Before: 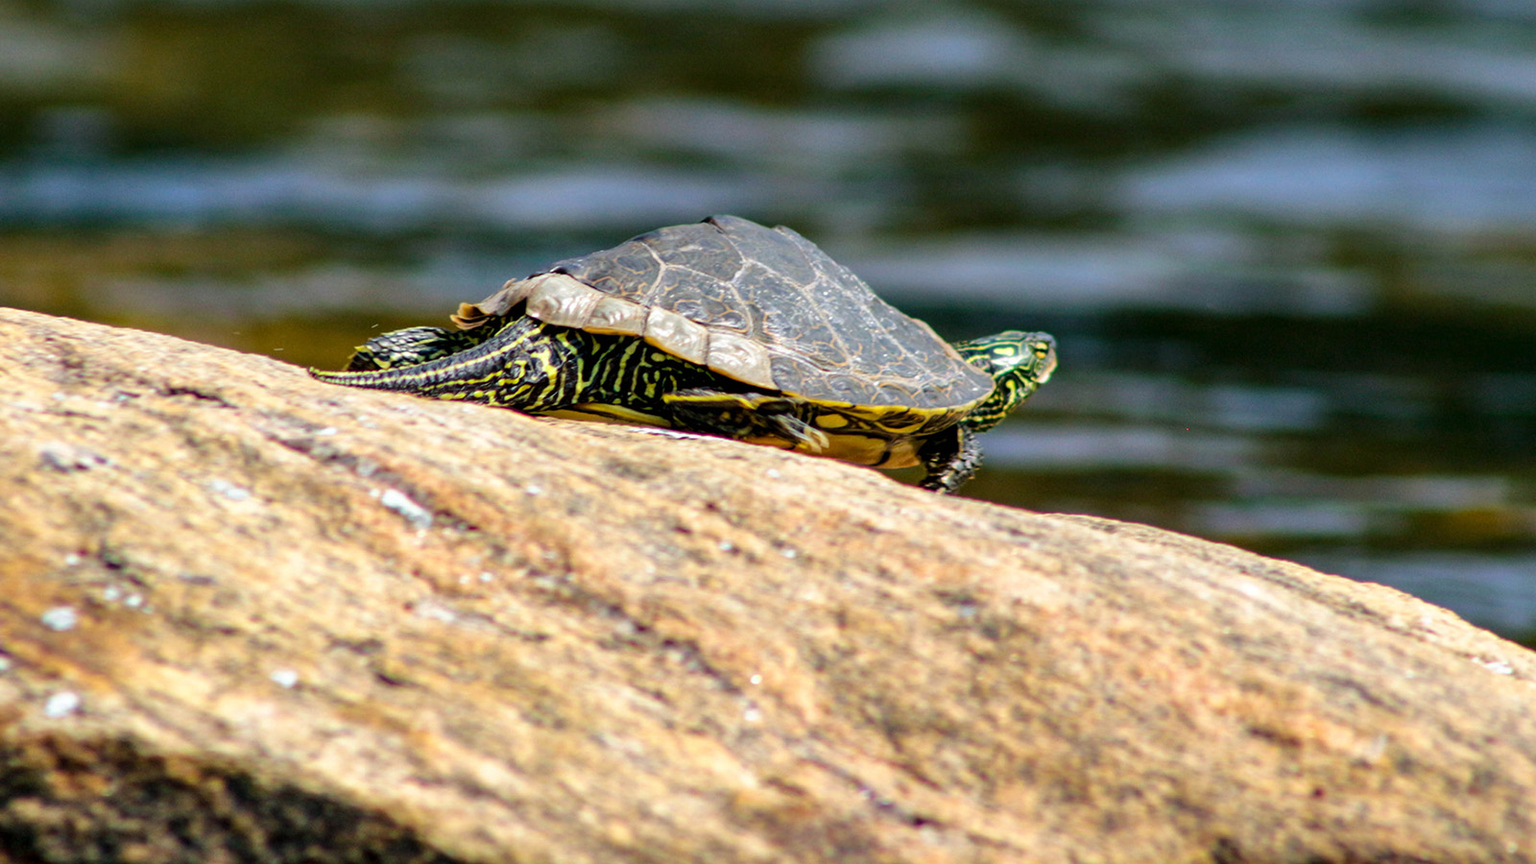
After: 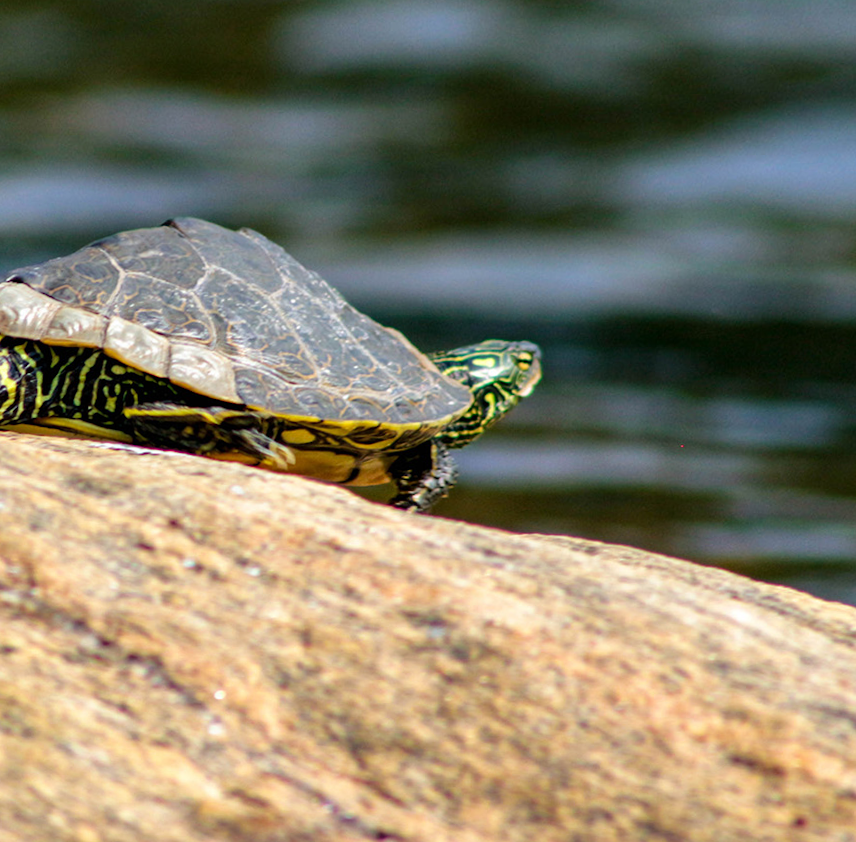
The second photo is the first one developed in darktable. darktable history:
crop: left 31.458%, top 0%, right 11.876%
rotate and perspective: rotation 0.062°, lens shift (vertical) 0.115, lens shift (horizontal) -0.133, crop left 0.047, crop right 0.94, crop top 0.061, crop bottom 0.94
exposure: compensate highlight preservation false
